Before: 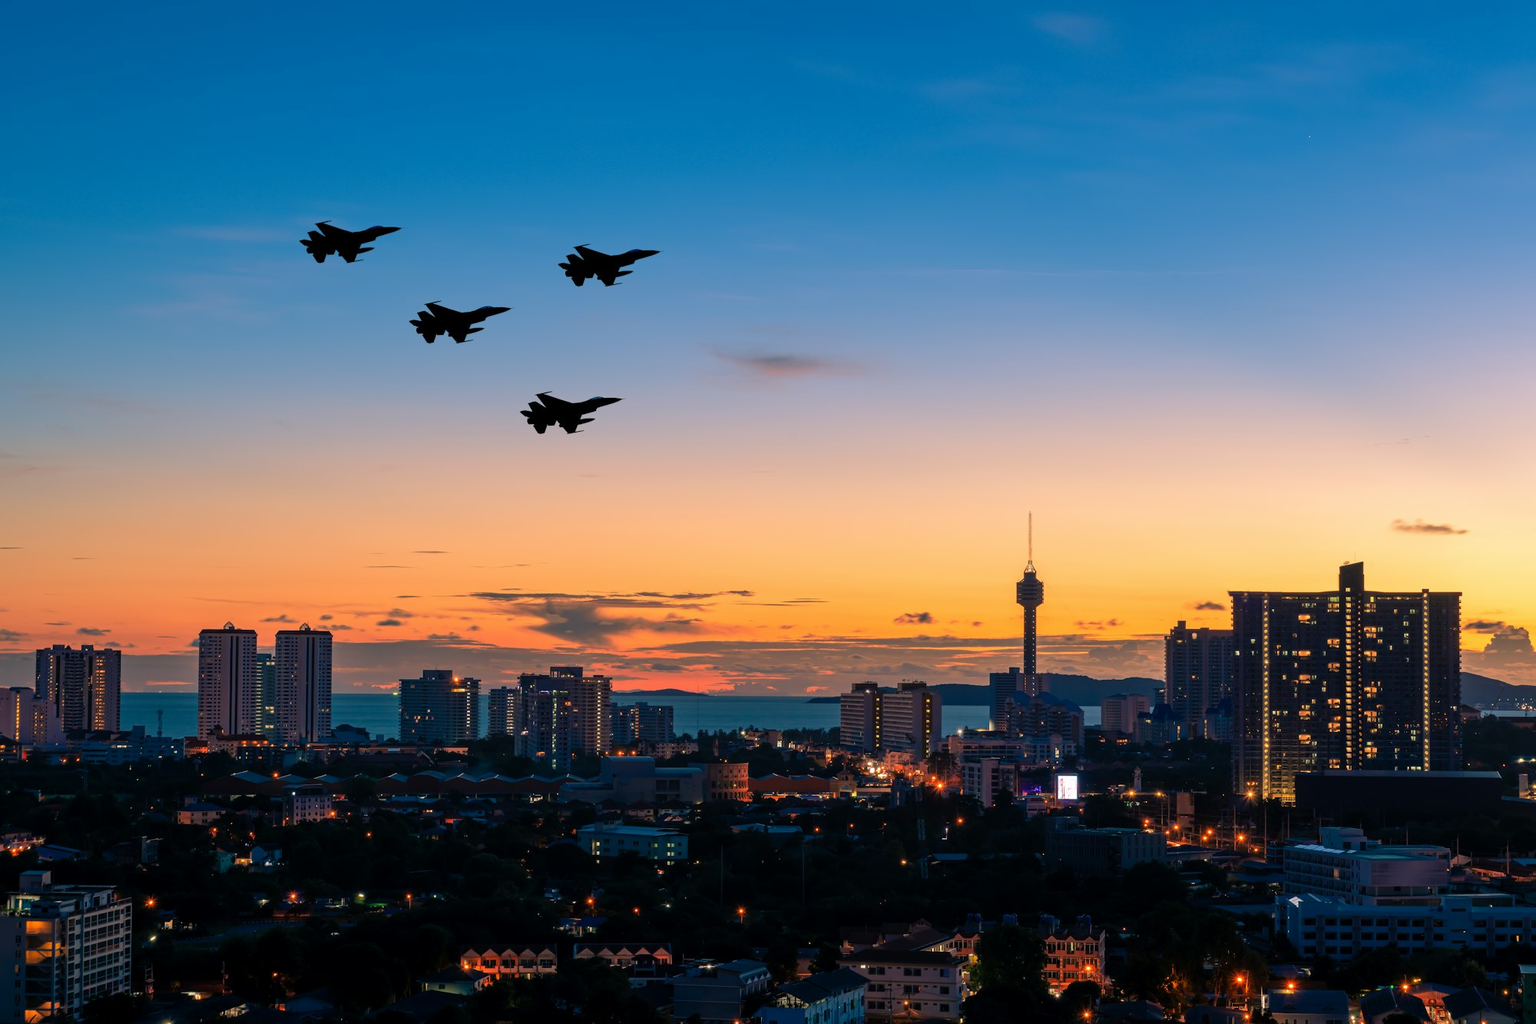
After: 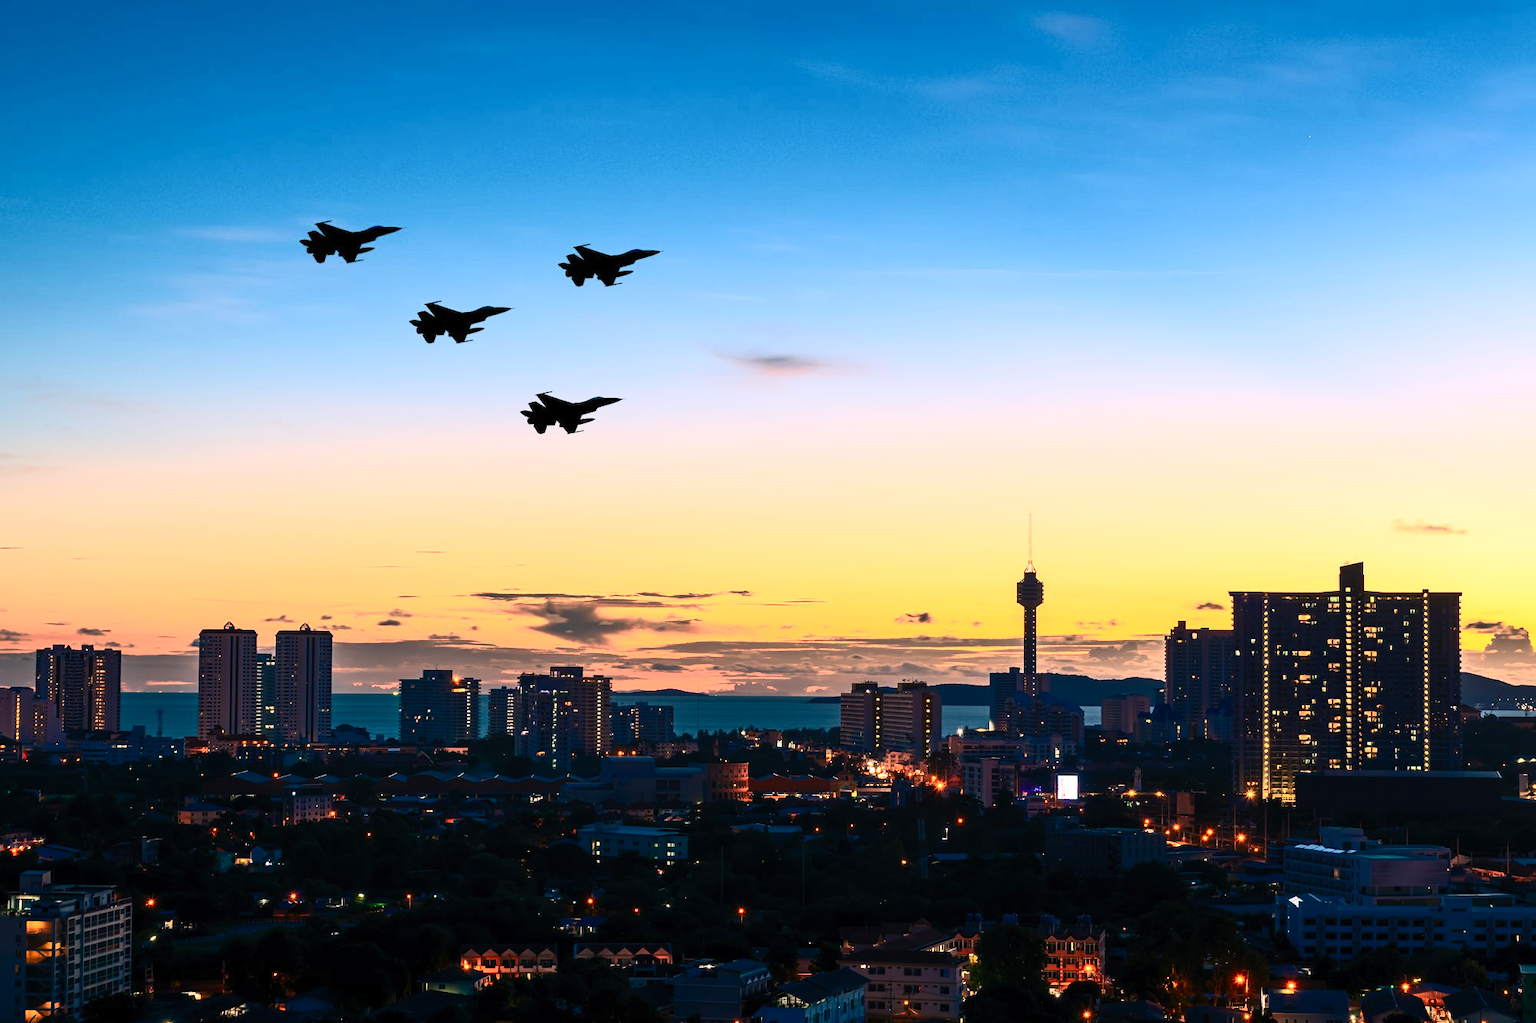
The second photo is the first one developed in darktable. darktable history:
contrast brightness saturation: contrast 0.62, brightness 0.34, saturation 0.14
exposure: compensate highlight preservation false
